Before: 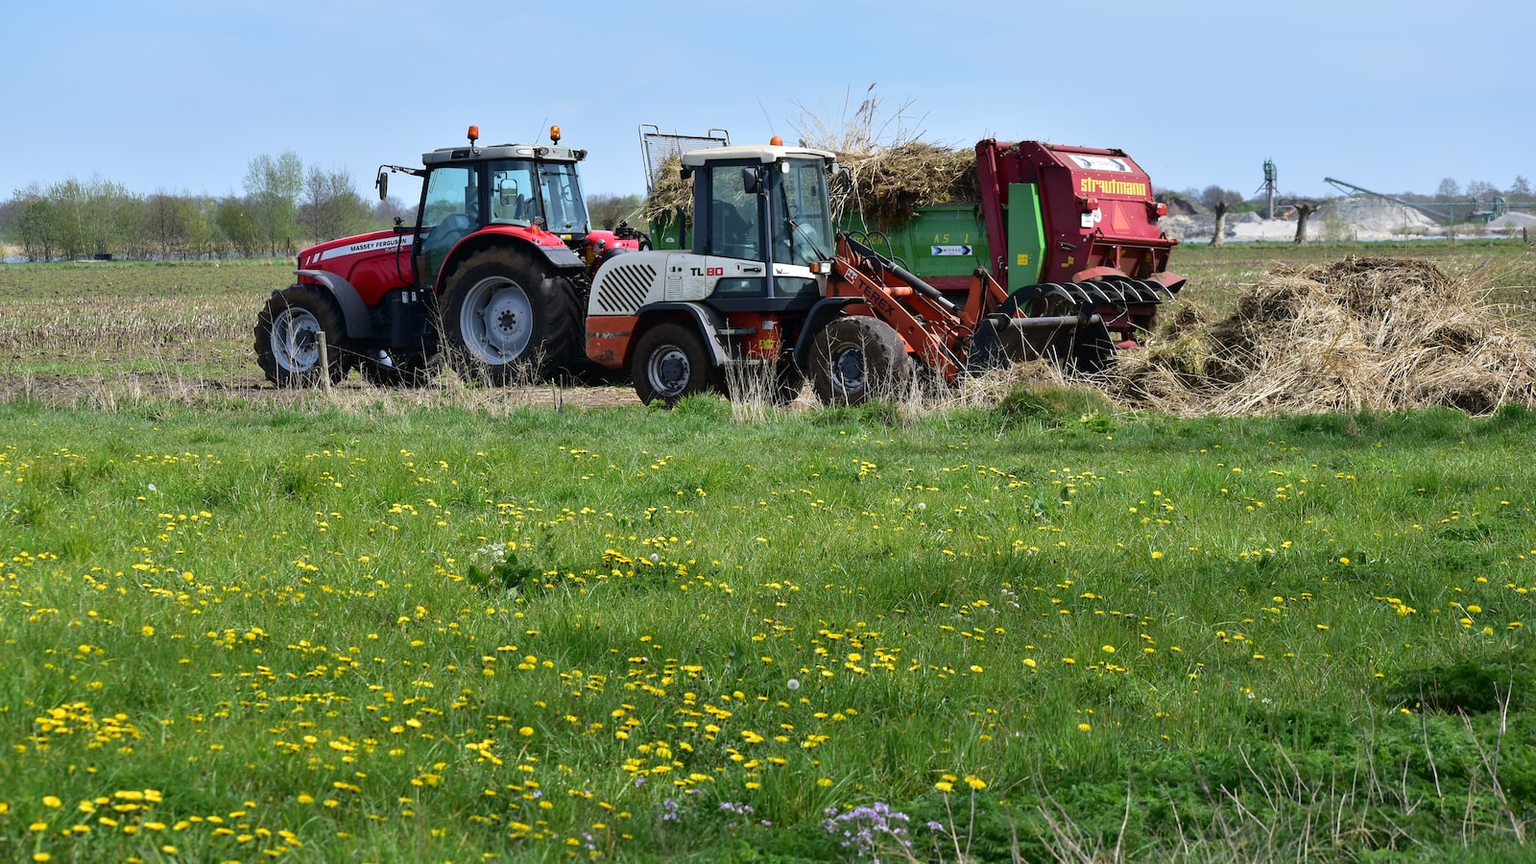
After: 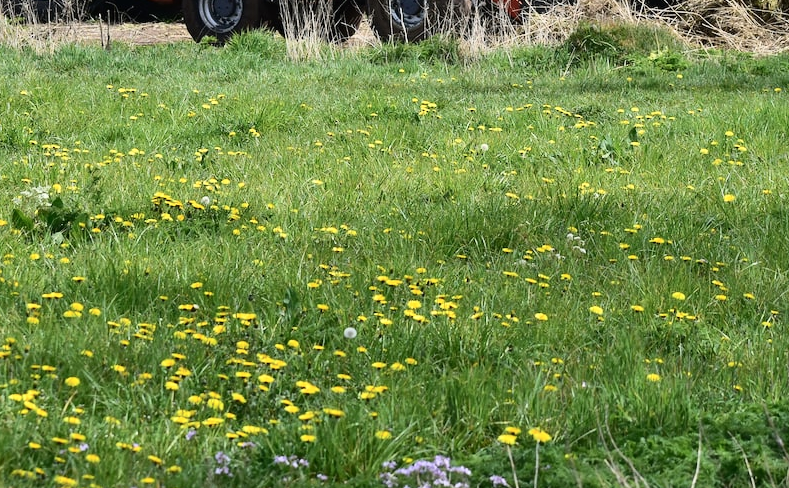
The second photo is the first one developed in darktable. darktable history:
color calibration: illuminant same as pipeline (D50), adaptation XYZ, x 0.346, y 0.358, temperature 5012.97 K, clip negative RGB from gamut false
crop: left 29.79%, top 42.27%, right 20.848%, bottom 3.491%
tone curve: curves: ch0 [(0, 0) (0.003, 0.01) (0.011, 0.015) (0.025, 0.023) (0.044, 0.038) (0.069, 0.058) (0.1, 0.093) (0.136, 0.134) (0.177, 0.176) (0.224, 0.221) (0.277, 0.282) (0.335, 0.36) (0.399, 0.438) (0.468, 0.54) (0.543, 0.632) (0.623, 0.724) (0.709, 0.814) (0.801, 0.885) (0.898, 0.947) (1, 1)], color space Lab, independent channels, preserve colors none
